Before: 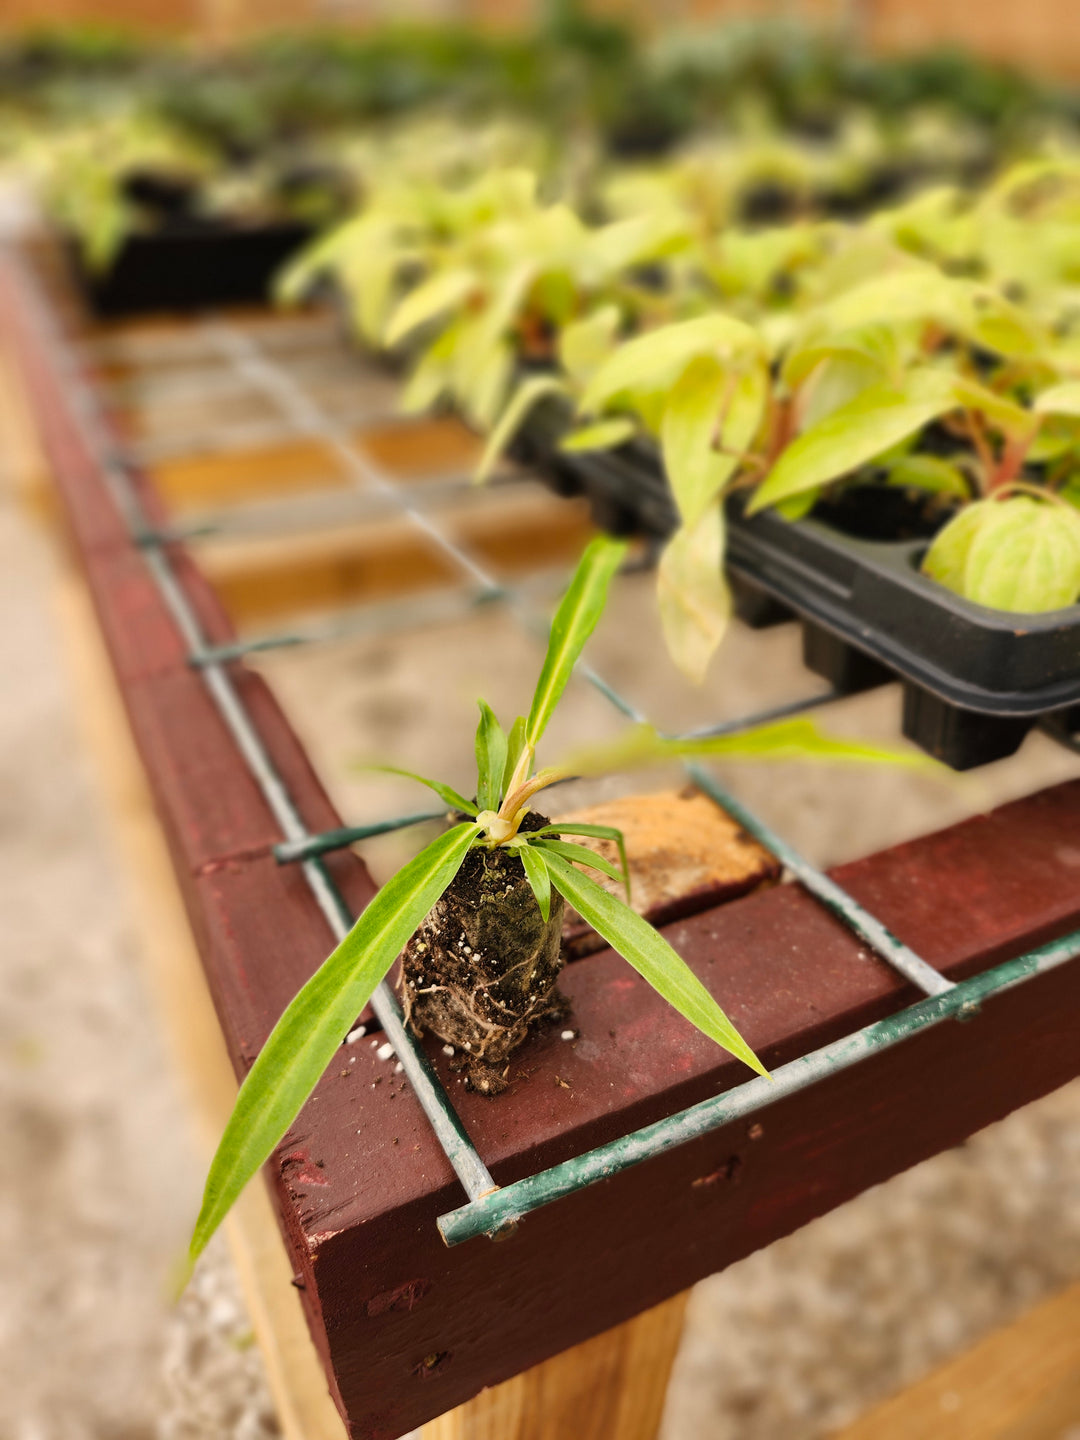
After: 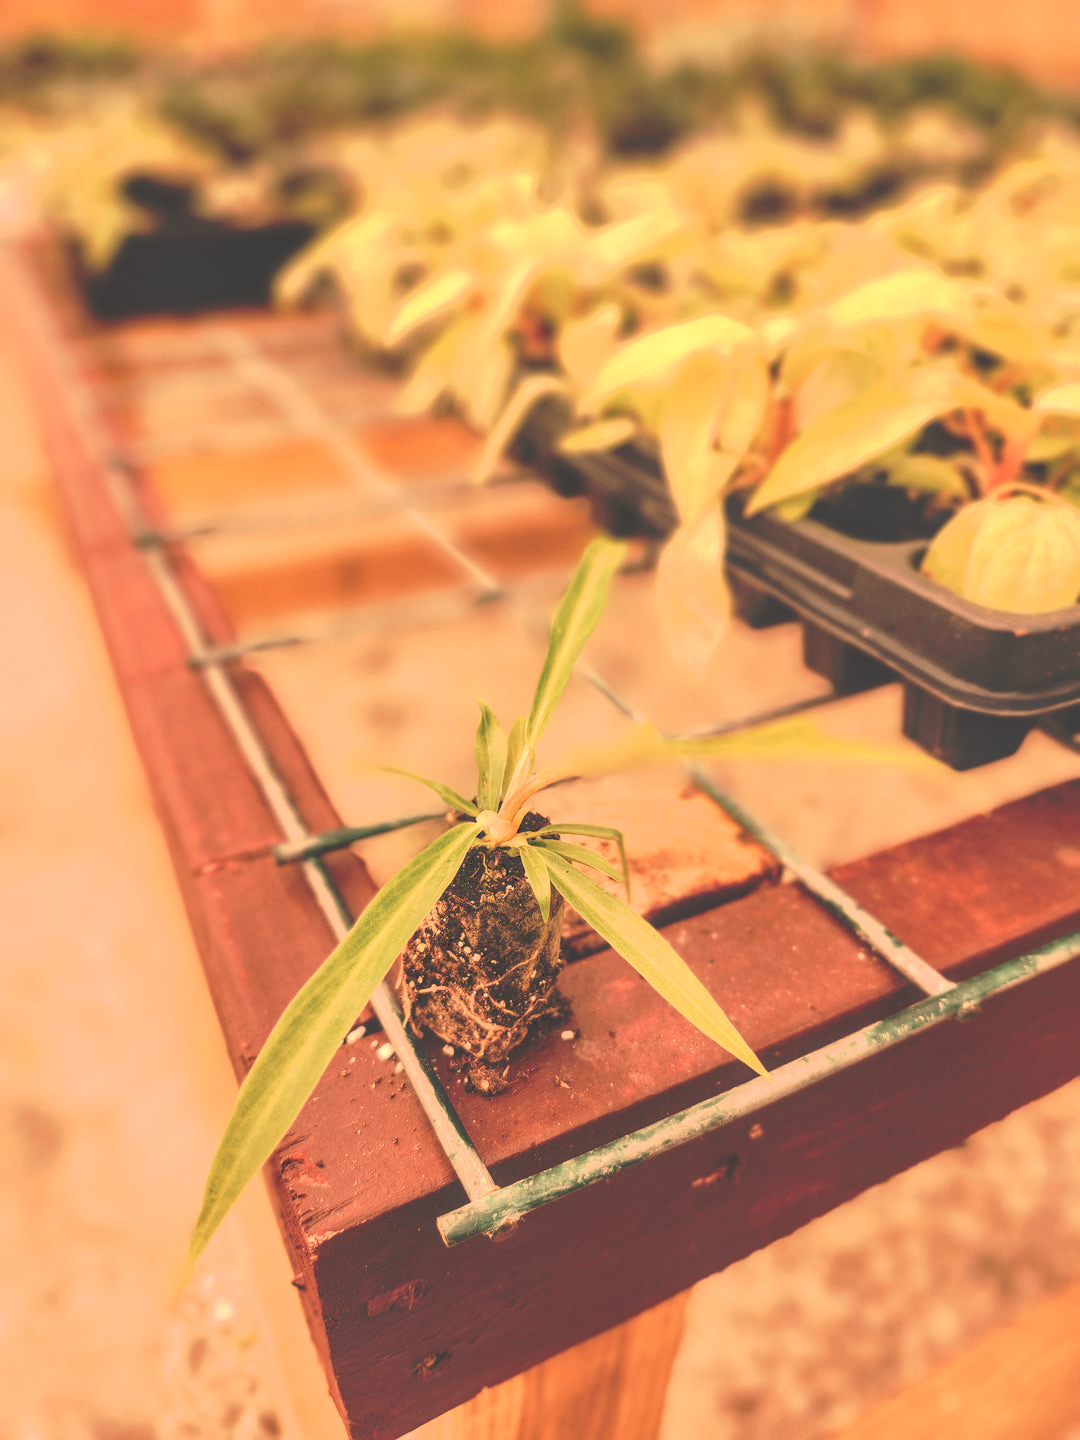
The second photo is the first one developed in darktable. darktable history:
white balance: red 1.467, blue 0.684
local contrast: on, module defaults
tone curve: curves: ch0 [(0, 0) (0.003, 0.278) (0.011, 0.282) (0.025, 0.282) (0.044, 0.29) (0.069, 0.295) (0.1, 0.306) (0.136, 0.316) (0.177, 0.33) (0.224, 0.358) (0.277, 0.403) (0.335, 0.451) (0.399, 0.505) (0.468, 0.558) (0.543, 0.611) (0.623, 0.679) (0.709, 0.751) (0.801, 0.815) (0.898, 0.863) (1, 1)], preserve colors none
